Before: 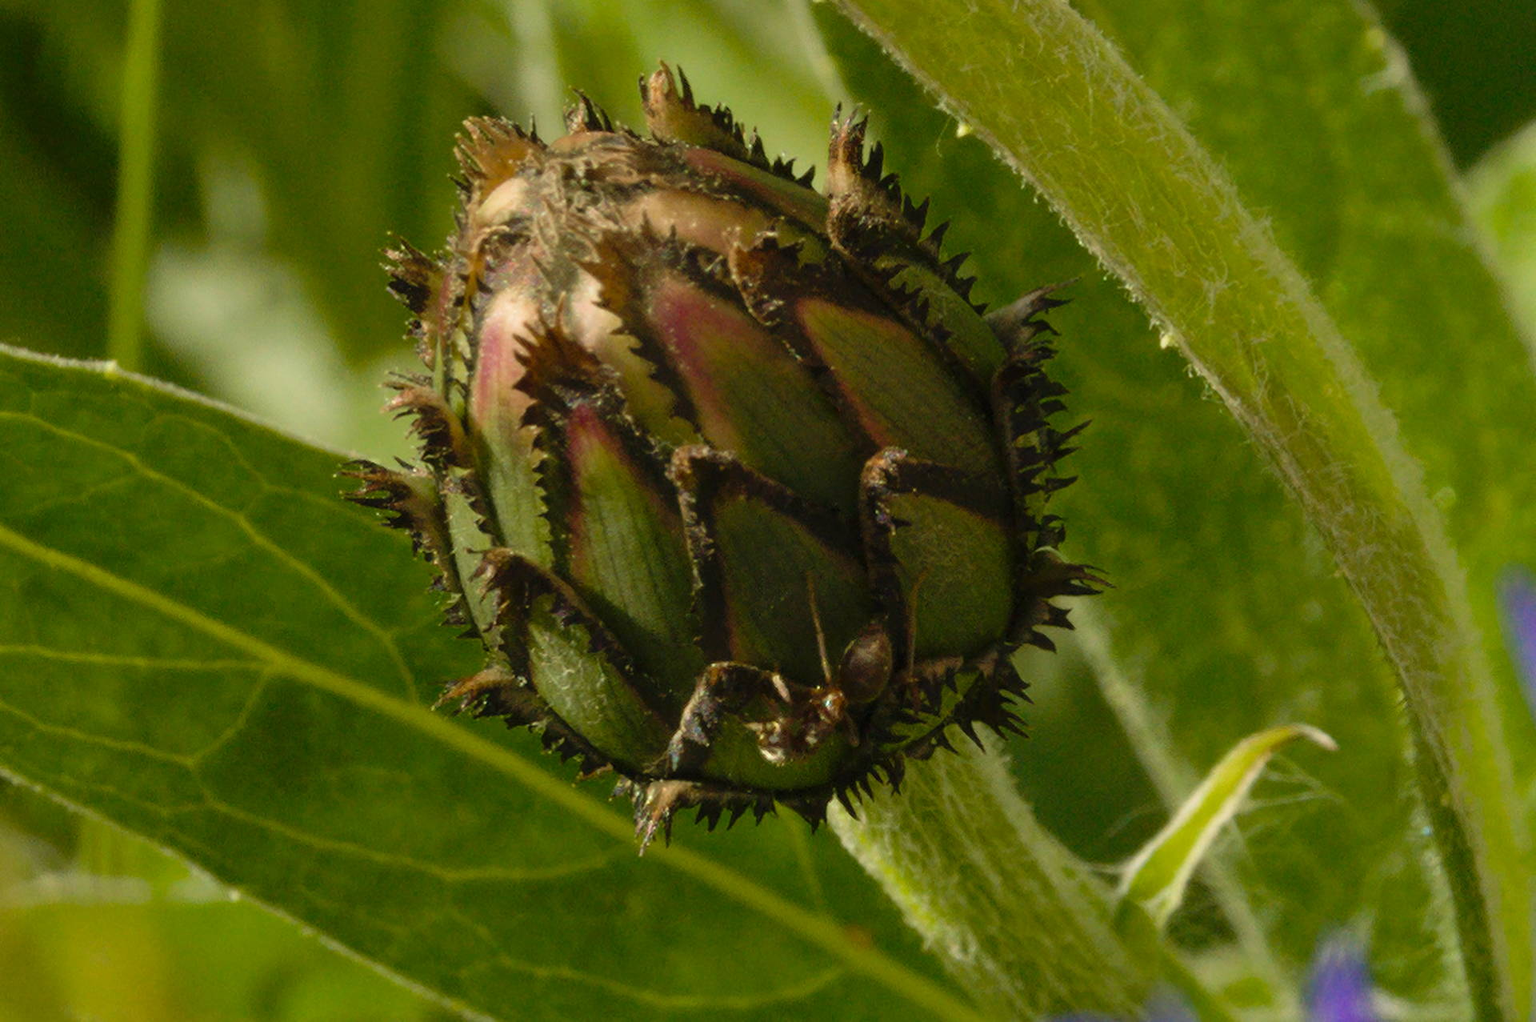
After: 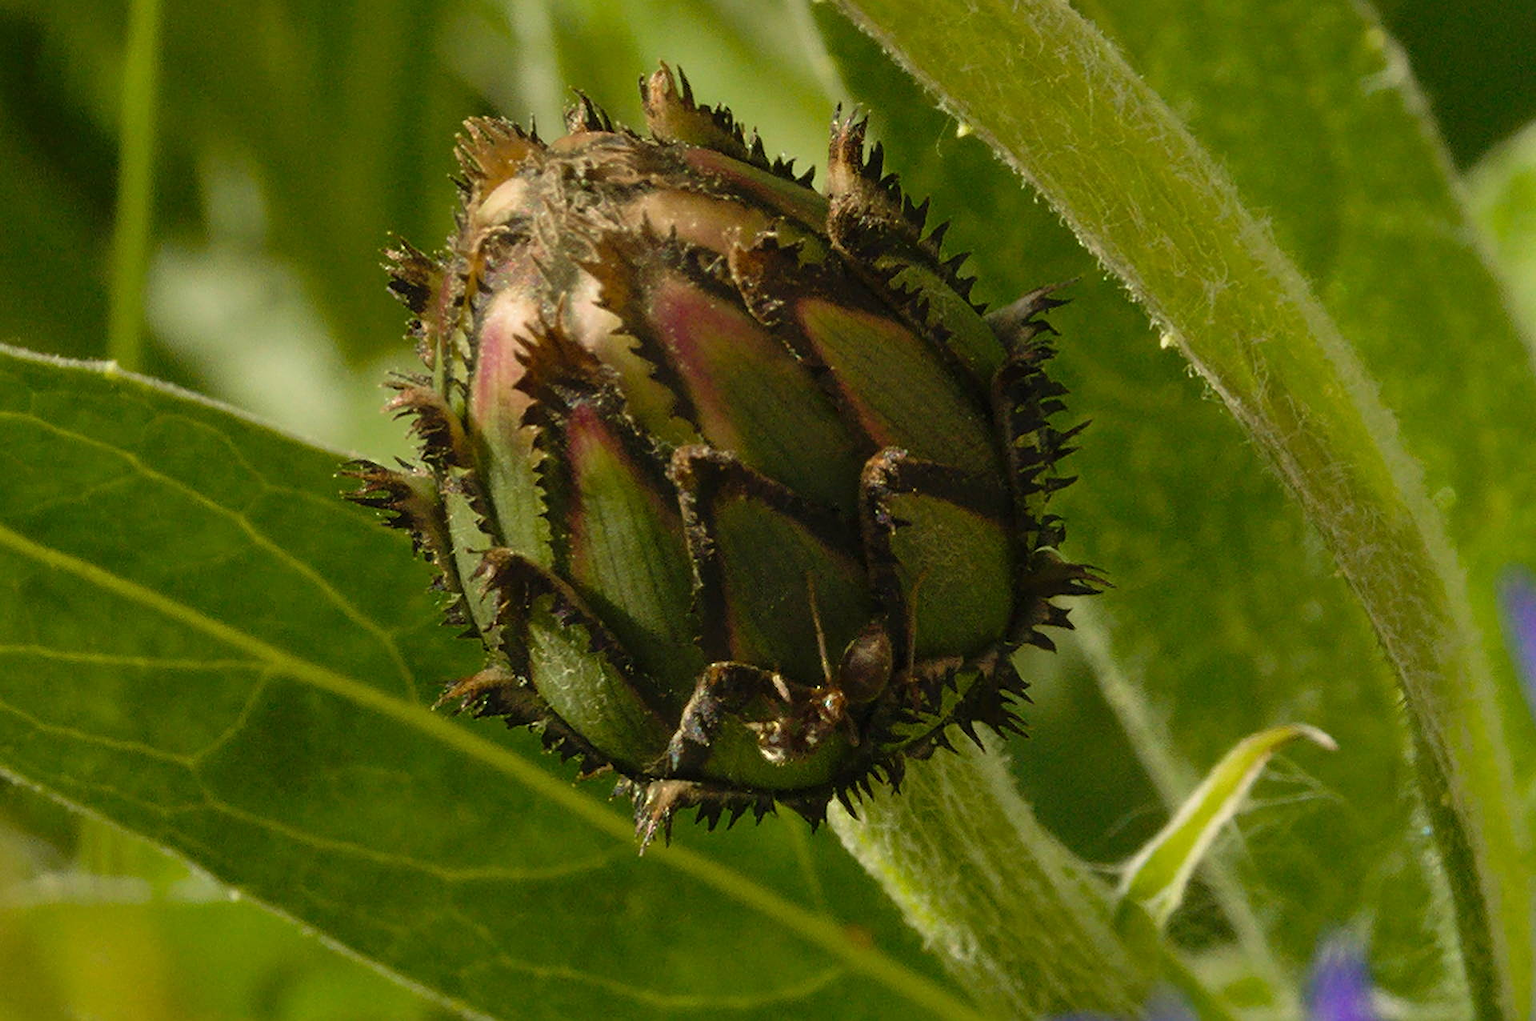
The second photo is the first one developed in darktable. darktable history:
exposure: exposure 0.02 EV, compensate highlight preservation false
sharpen: on, module defaults
